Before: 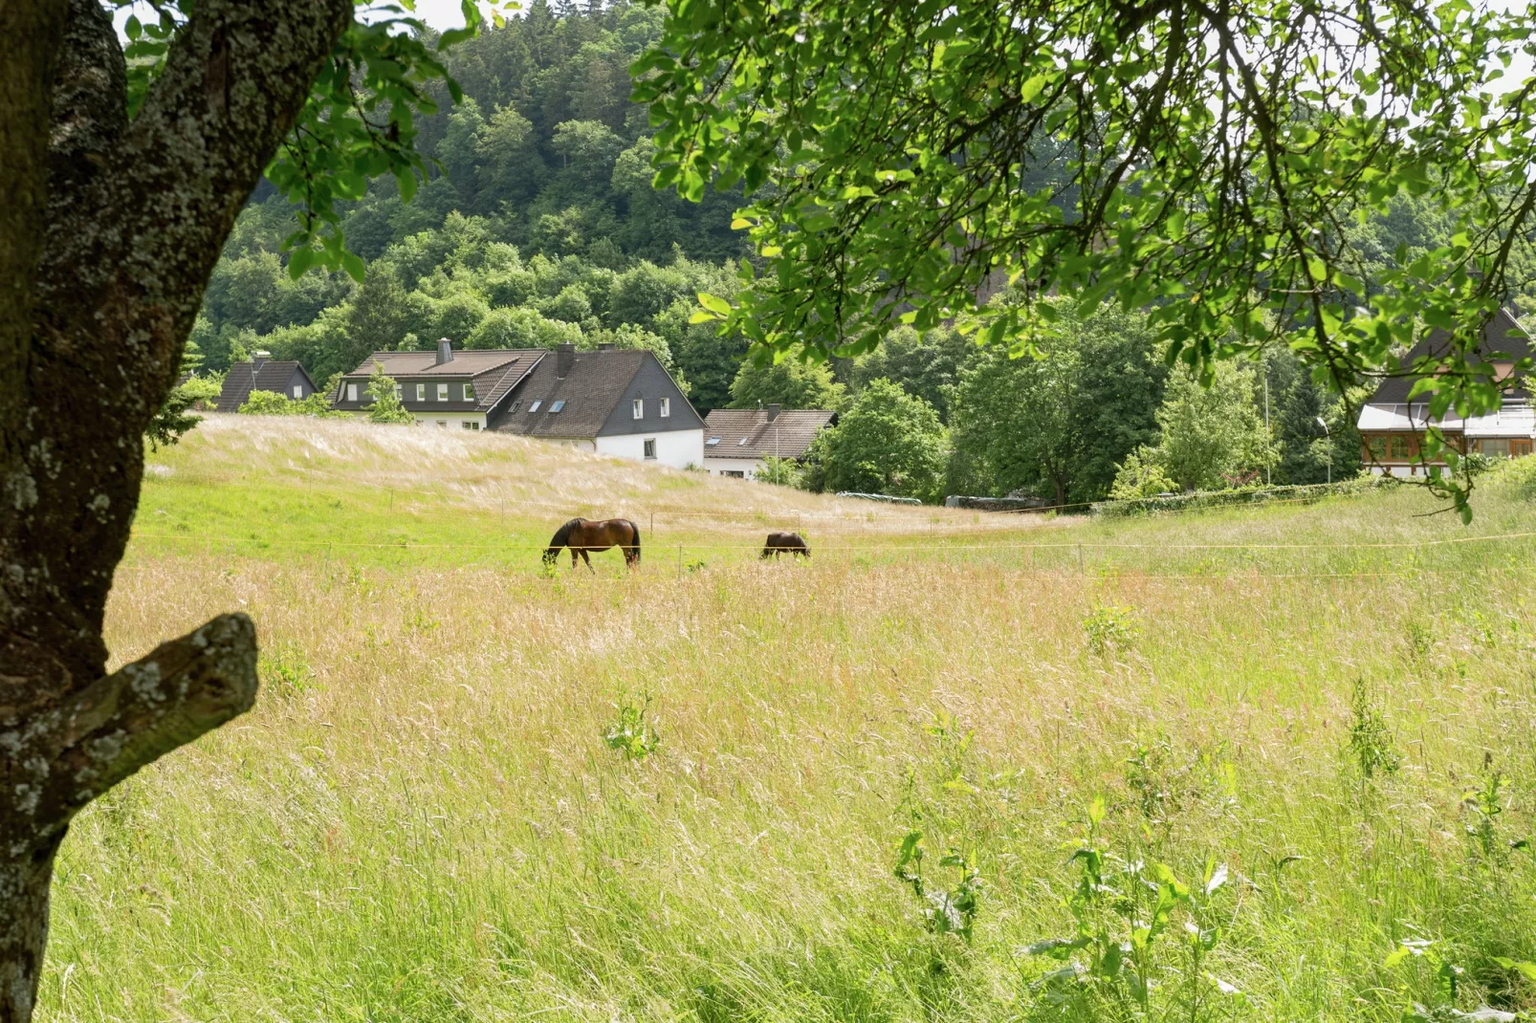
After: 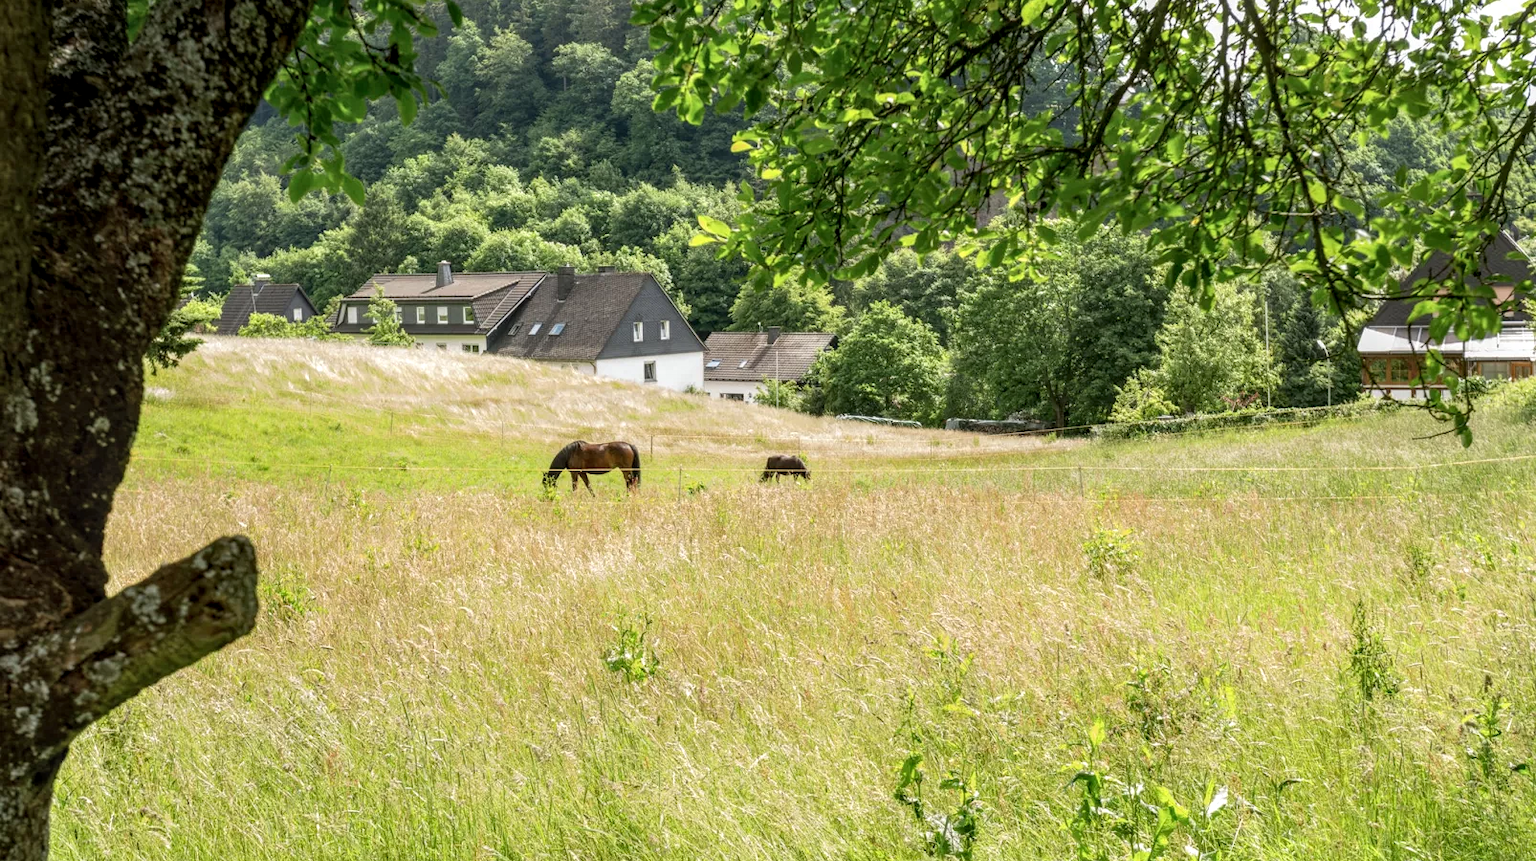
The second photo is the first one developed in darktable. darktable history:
crop: top 7.604%, bottom 8.175%
local contrast: highlights 62%, detail 143%, midtone range 0.421
